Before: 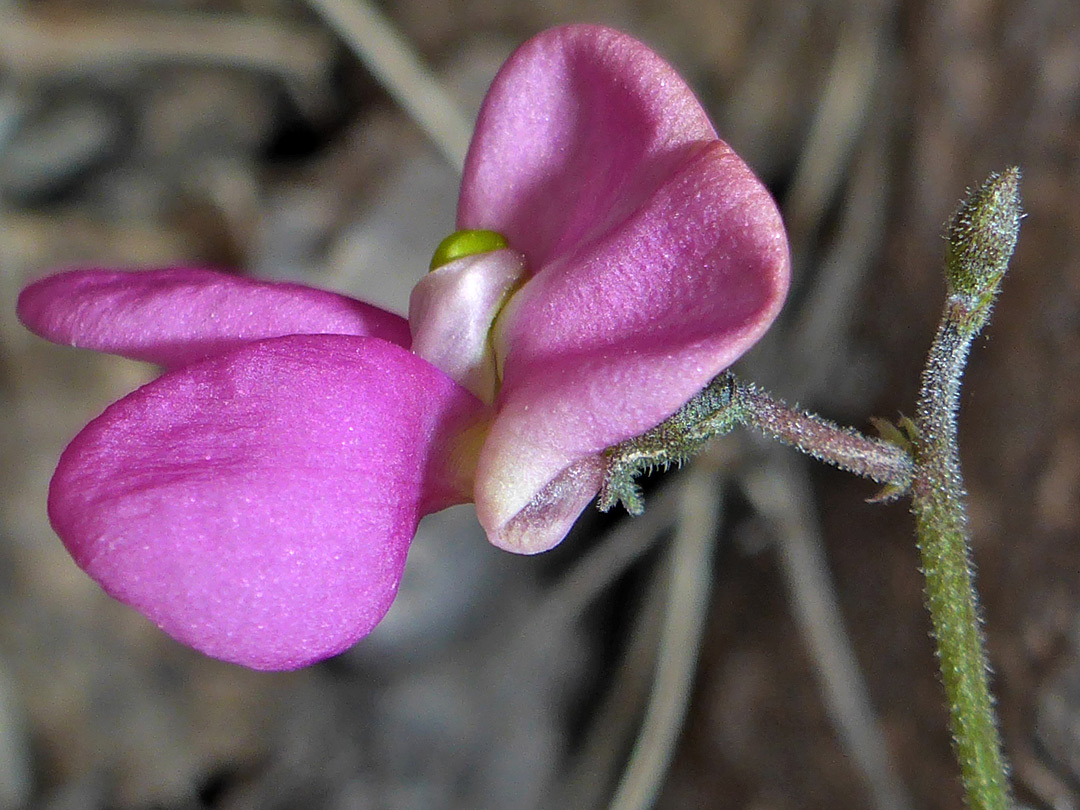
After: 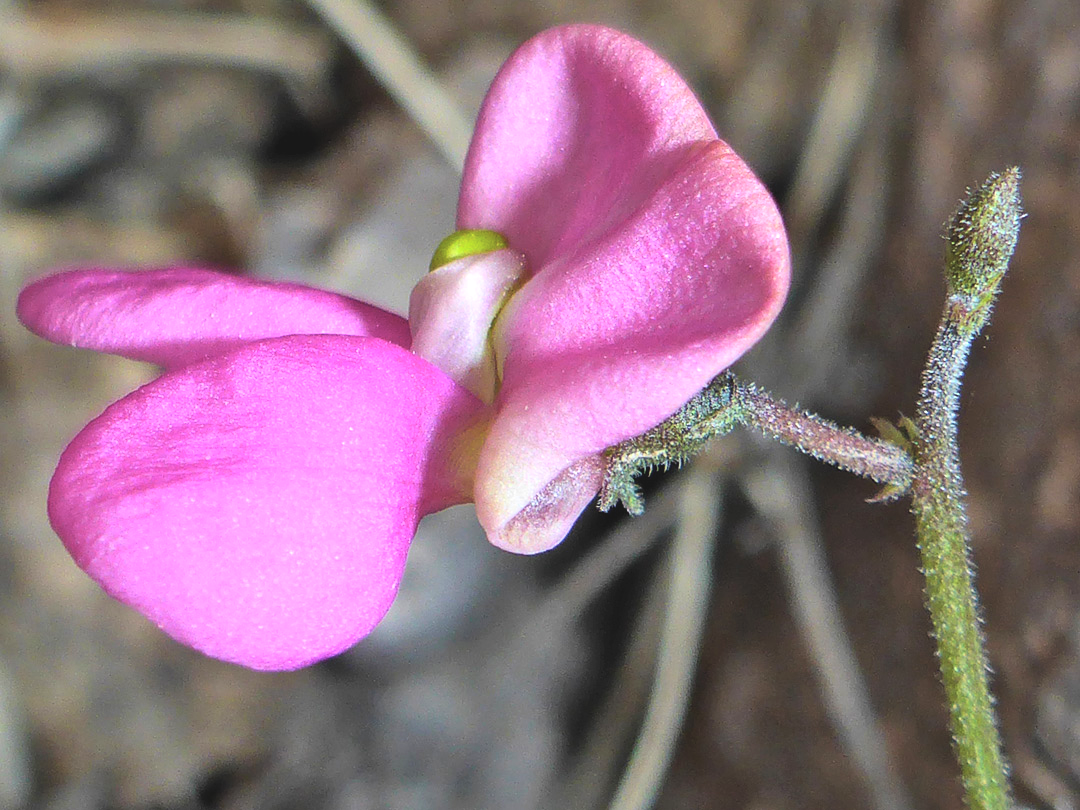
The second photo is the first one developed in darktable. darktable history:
exposure: black level correction -0.007, exposure 0.069 EV, compensate highlight preservation false
contrast brightness saturation: contrast 0.195, brightness 0.162, saturation 0.22
color balance rgb: linear chroma grading › global chroma 8.437%, perceptual saturation grading › global saturation -11.842%, global vibrance 16.406%, saturation formula JzAzBz (2021)
